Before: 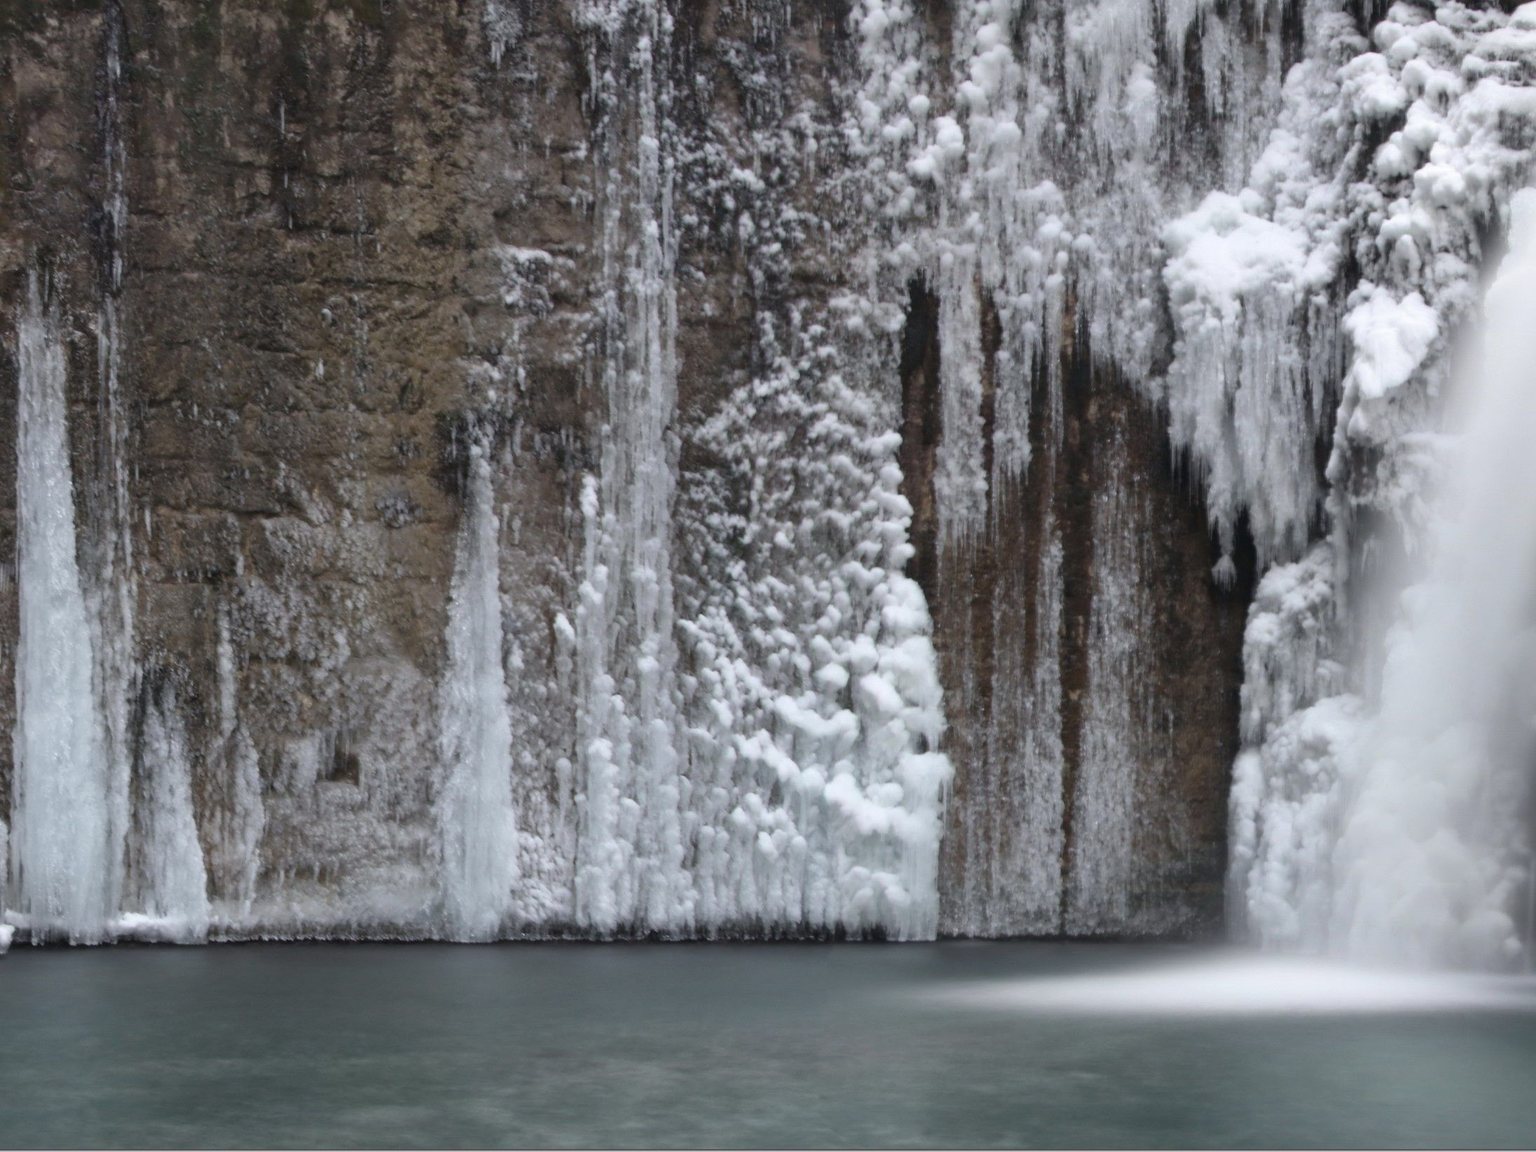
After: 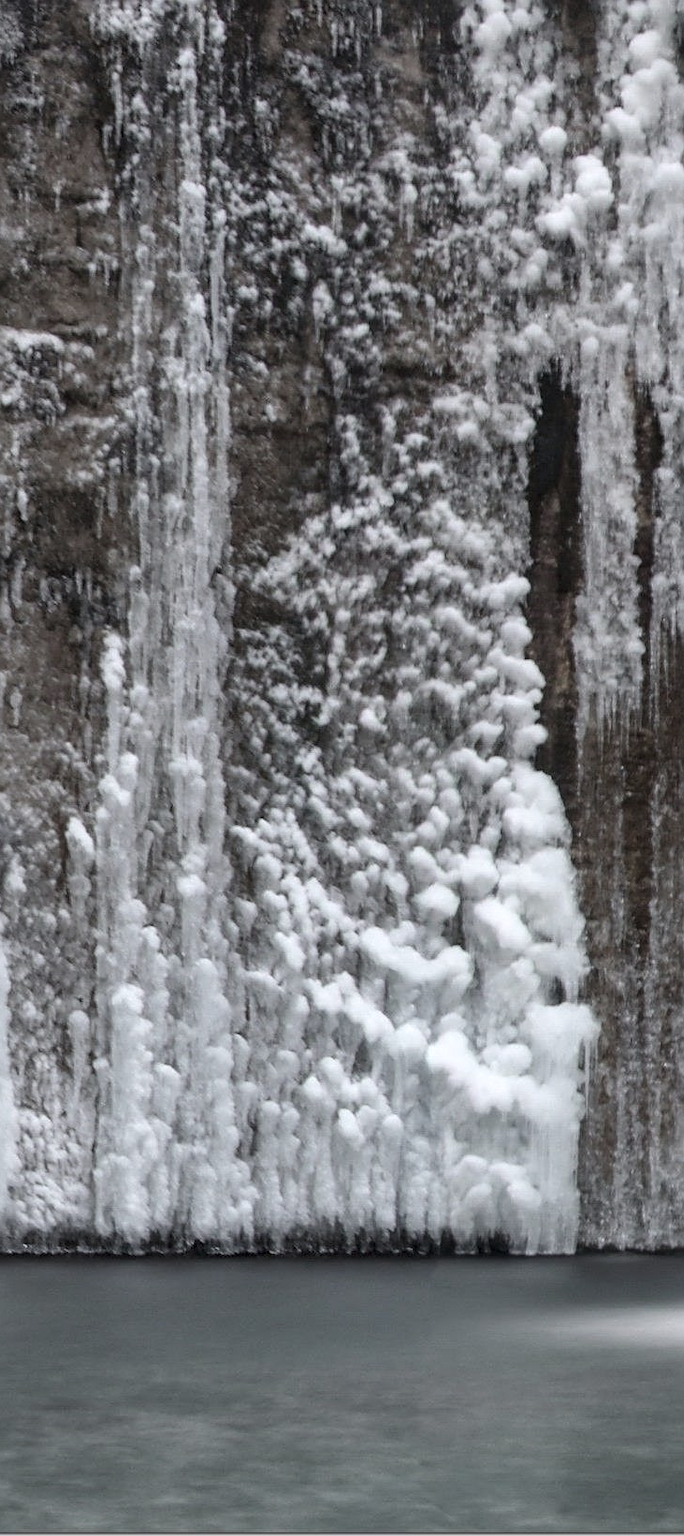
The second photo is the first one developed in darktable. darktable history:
crop: left 32.885%, right 33.636%
sharpen: on, module defaults
contrast brightness saturation: contrast 0.1, saturation -0.298
local contrast: on, module defaults
